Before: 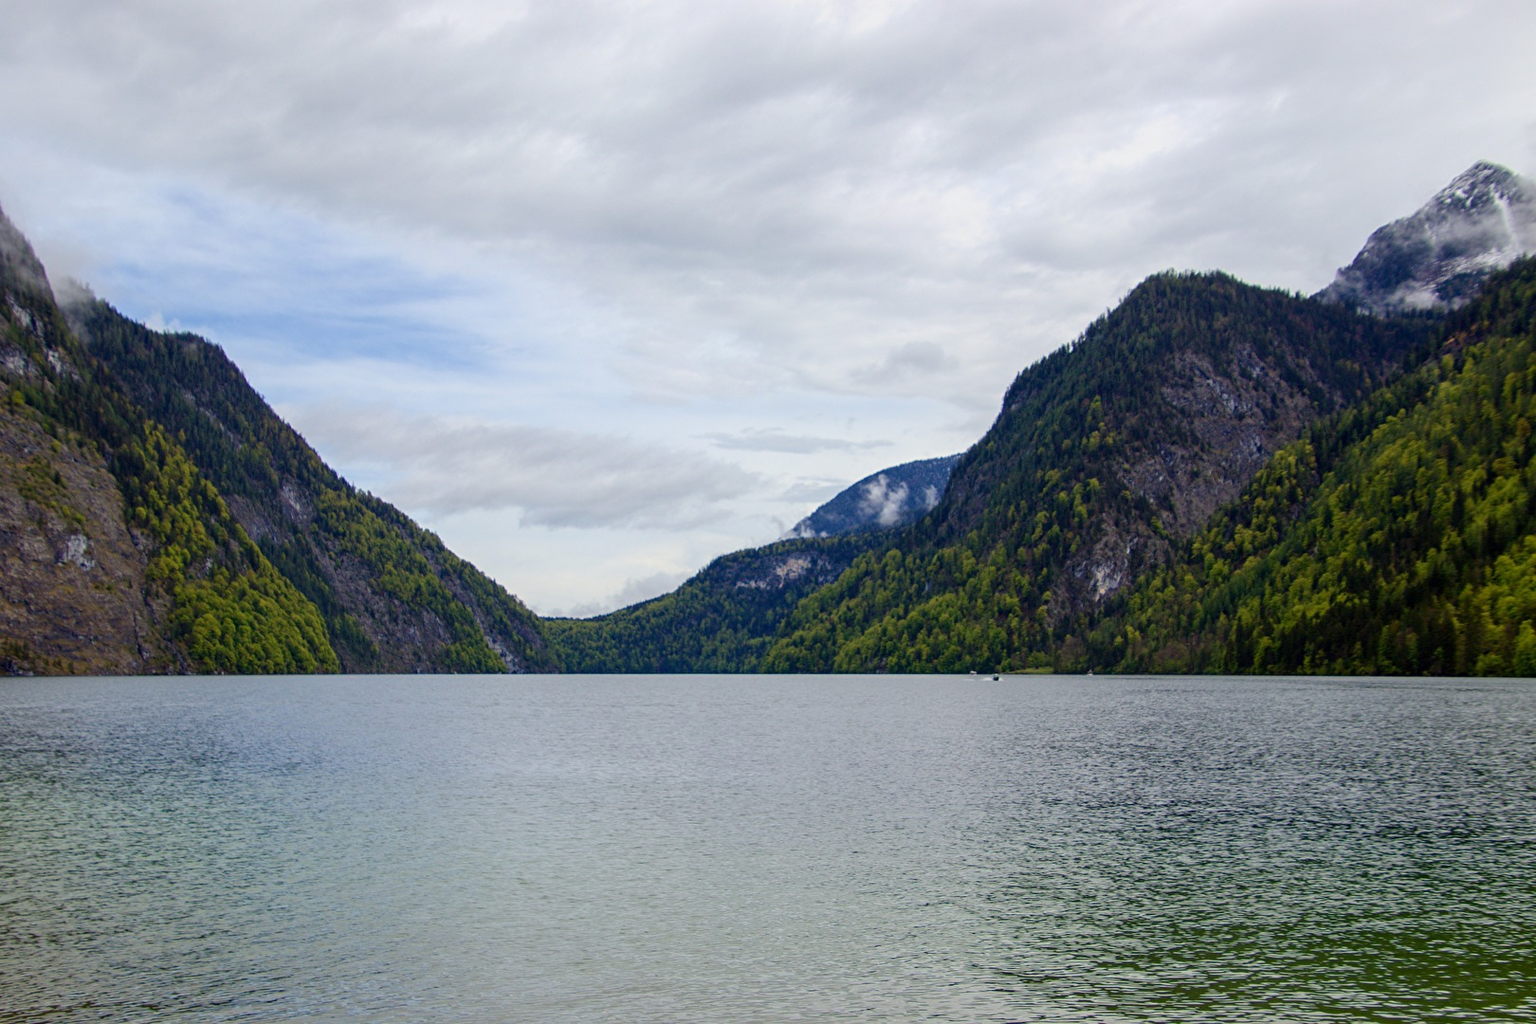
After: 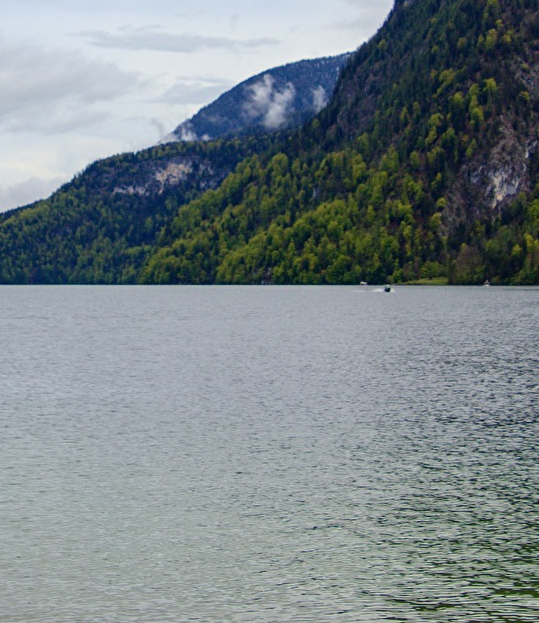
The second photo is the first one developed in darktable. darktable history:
crop: left 40.977%, top 39.472%, right 25.694%, bottom 2.794%
